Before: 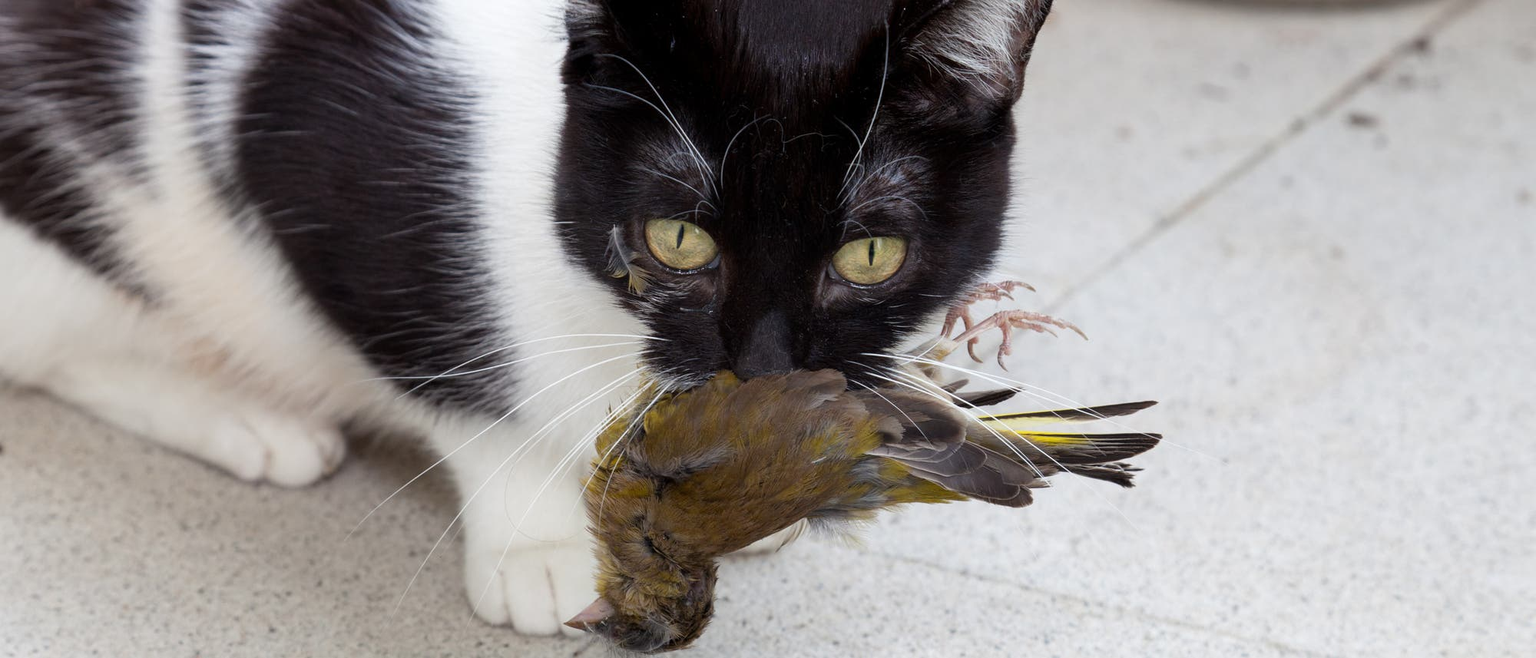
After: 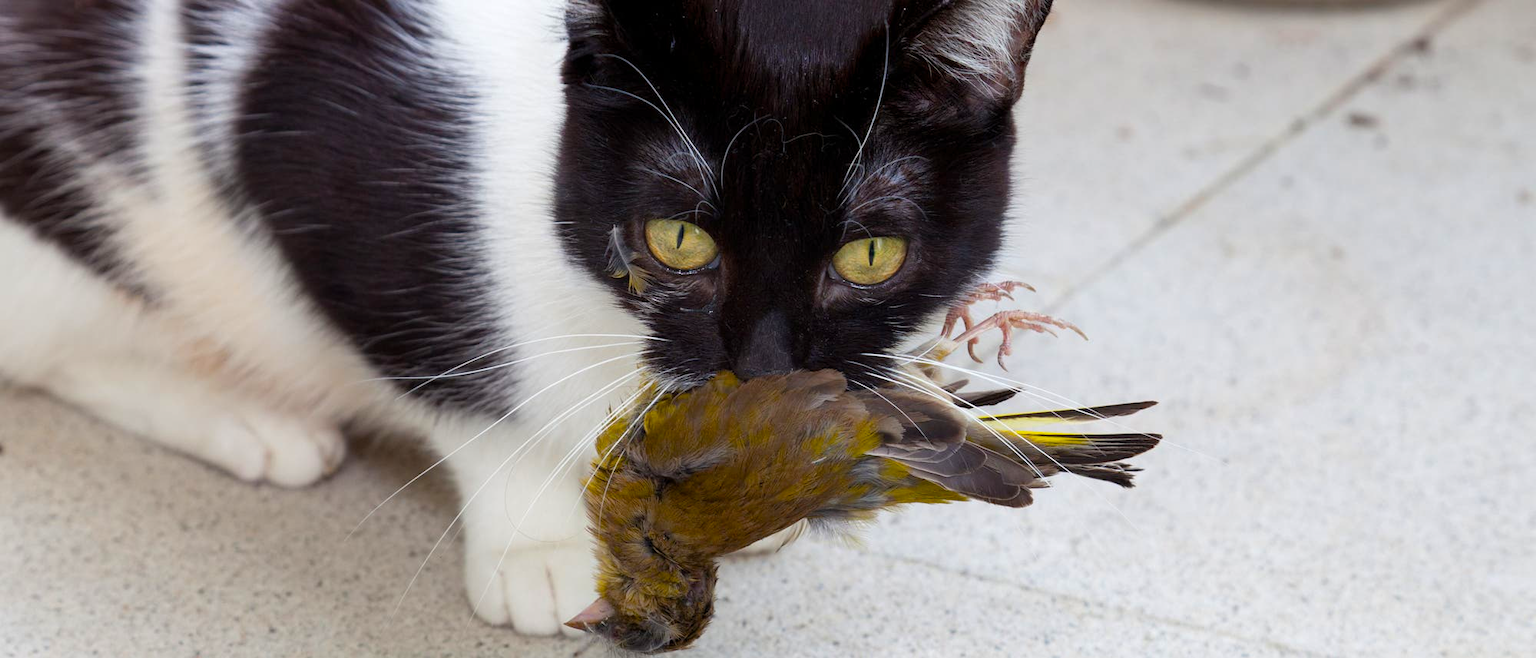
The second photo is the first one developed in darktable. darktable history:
color balance rgb: perceptual saturation grading › global saturation 49.047%
color correction: highlights a* -0.092, highlights b* 0.074
